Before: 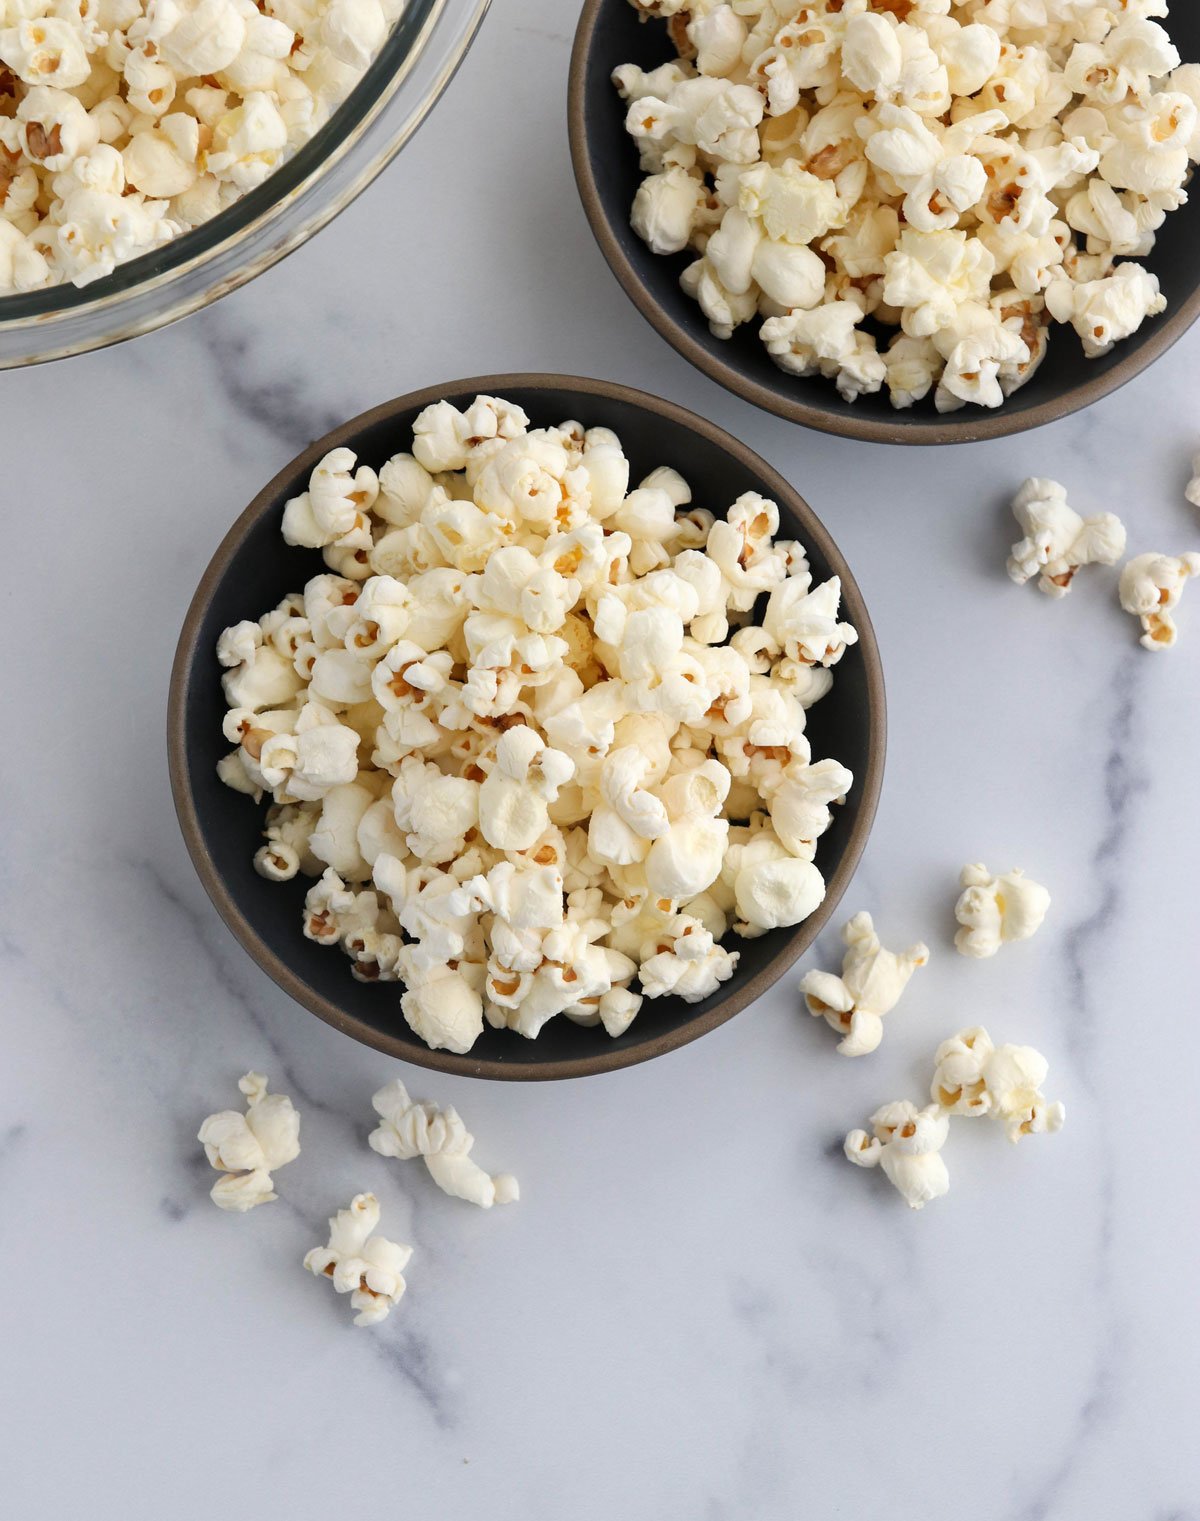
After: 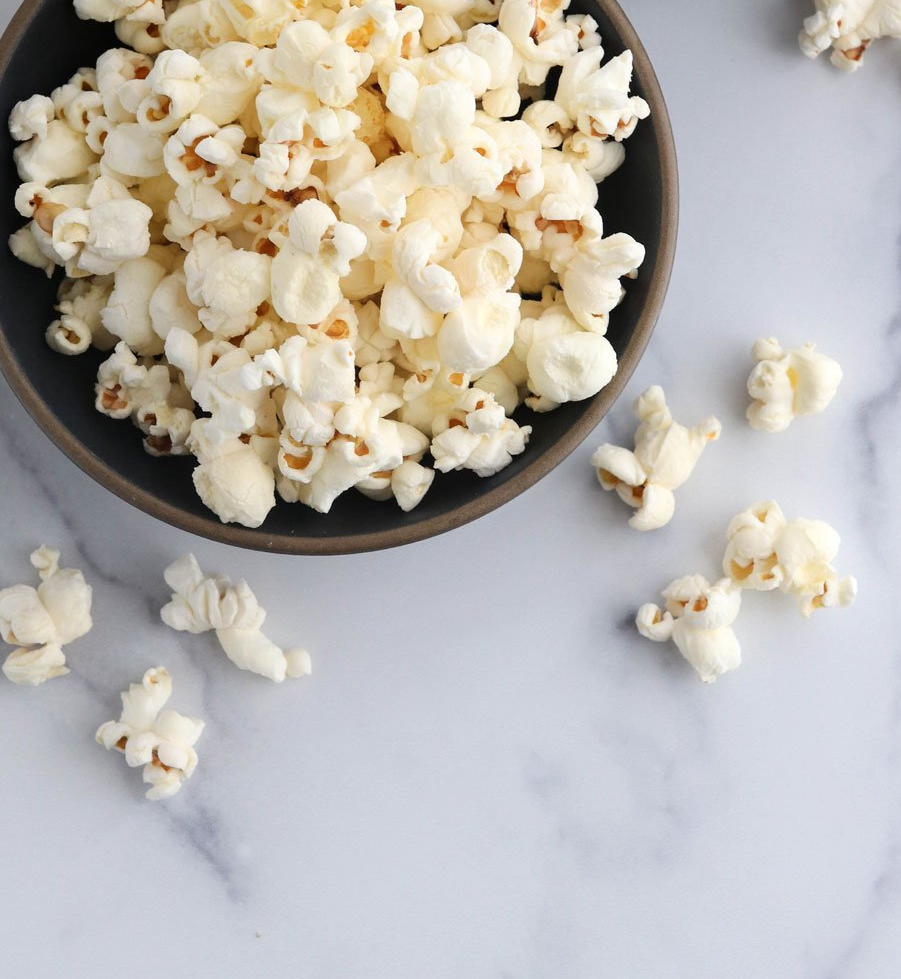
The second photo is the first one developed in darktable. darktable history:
shadows and highlights: radius 95.56, shadows -14.22, white point adjustment 0.29, highlights 32.71, compress 48.54%, soften with gaussian
crop and rotate: left 17.367%, top 34.639%, right 7.503%, bottom 0.939%
